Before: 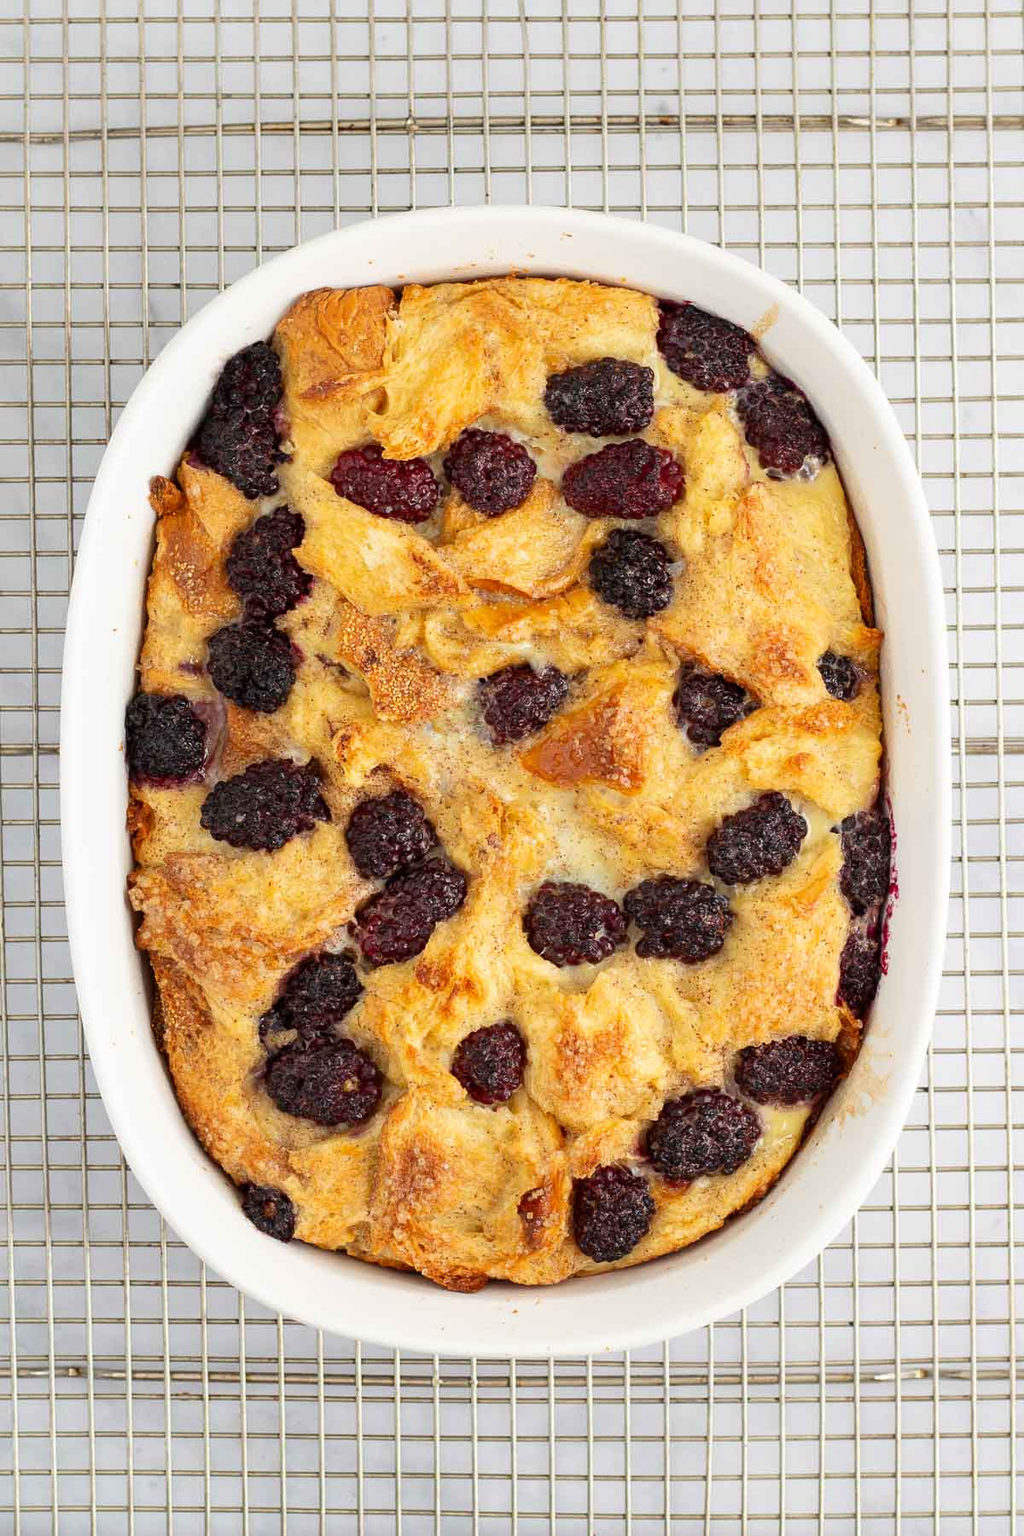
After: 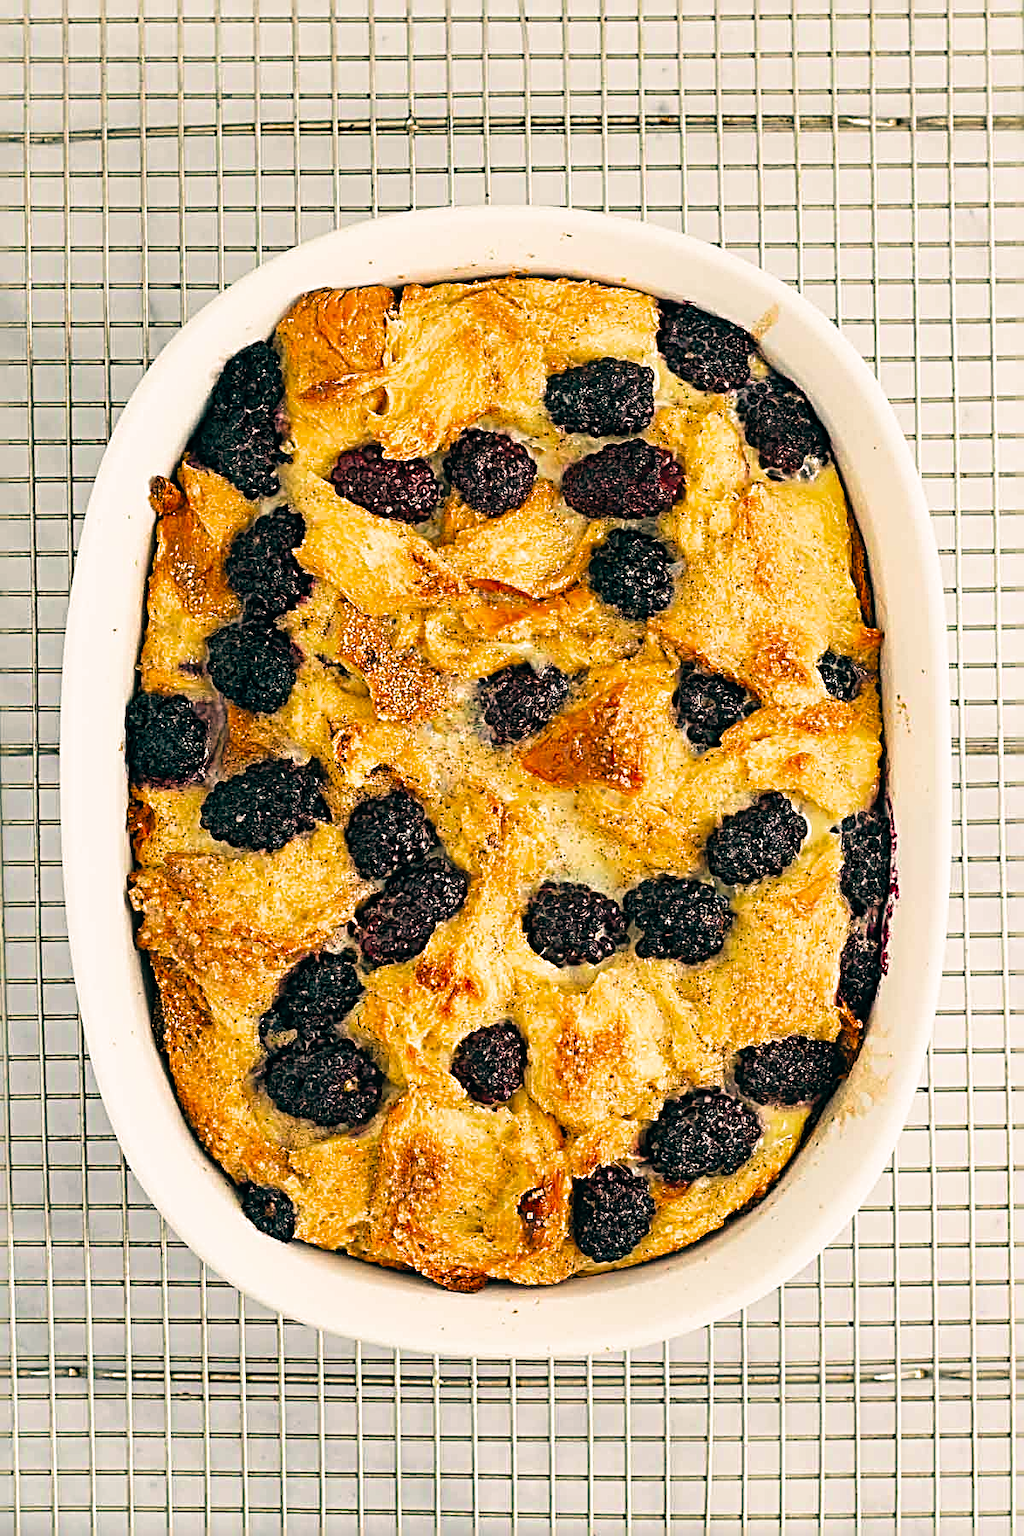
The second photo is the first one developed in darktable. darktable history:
filmic rgb: black relative exposure -12 EV, white relative exposure 2.8 EV, threshold 3 EV, target black luminance 0%, hardness 8.06, latitude 70.41%, contrast 1.14, highlights saturation mix 10%, shadows ↔ highlights balance -0.388%, color science v4 (2020), iterations of high-quality reconstruction 10, contrast in shadows soft, contrast in highlights soft, enable highlight reconstruction true
color balance: lift [1.005, 0.99, 1.007, 1.01], gamma [1, 0.979, 1.011, 1.021], gain [0.923, 1.098, 1.025, 0.902], input saturation 90.45%, contrast 7.73%, output saturation 105.91%
sharpen: radius 3.69, amount 0.928
